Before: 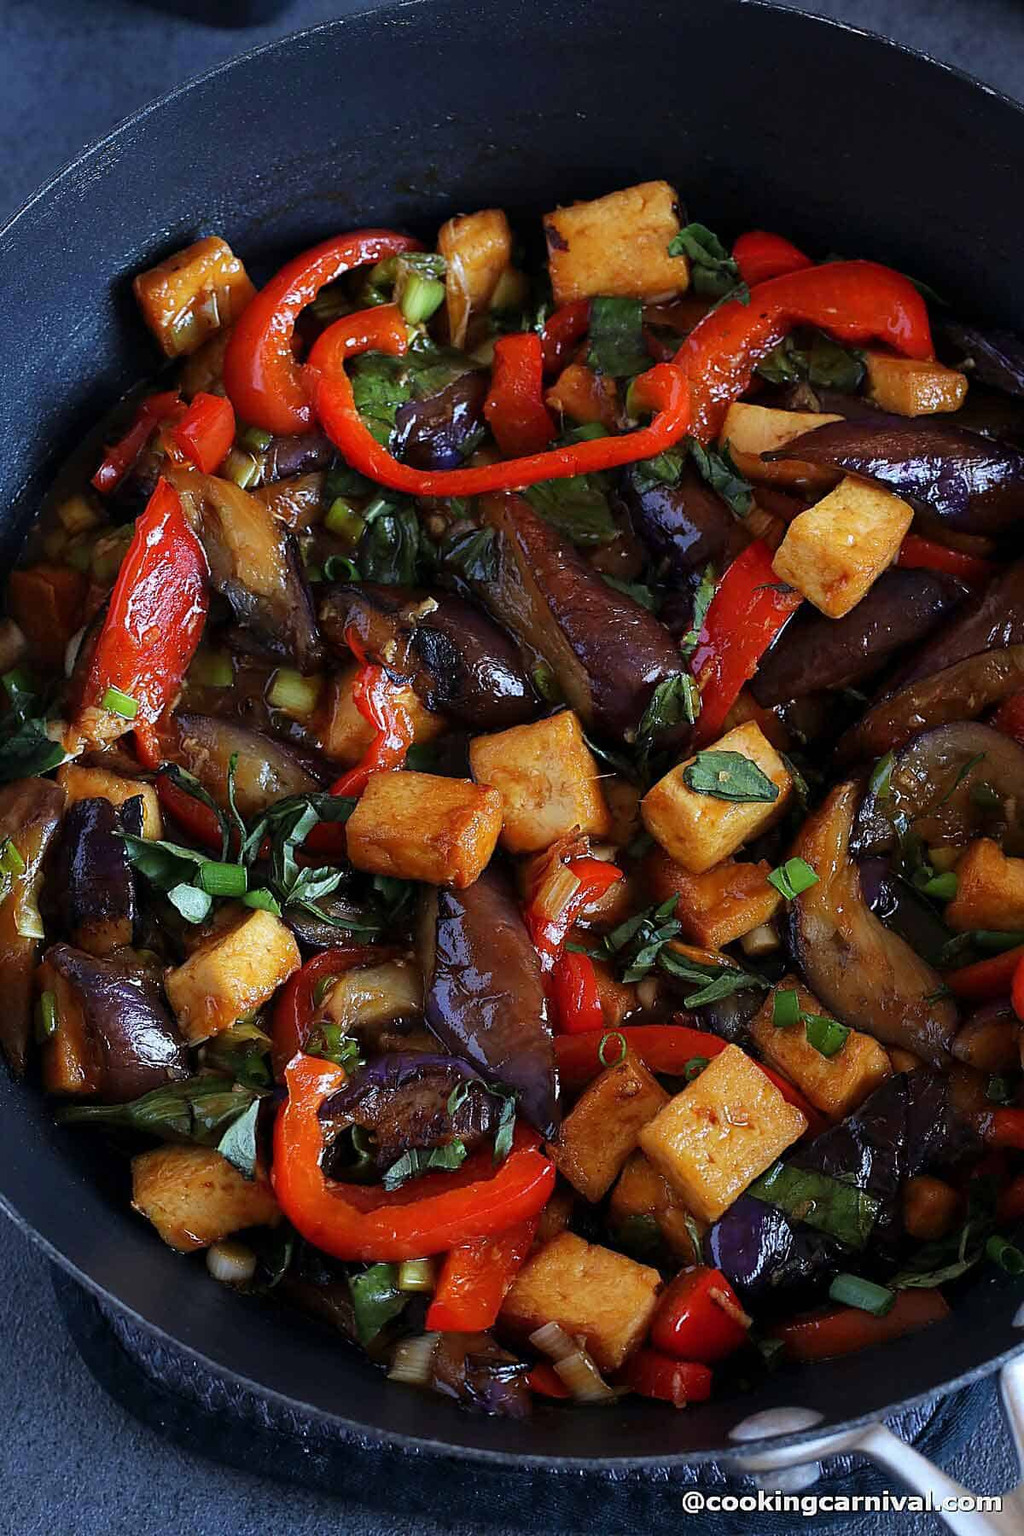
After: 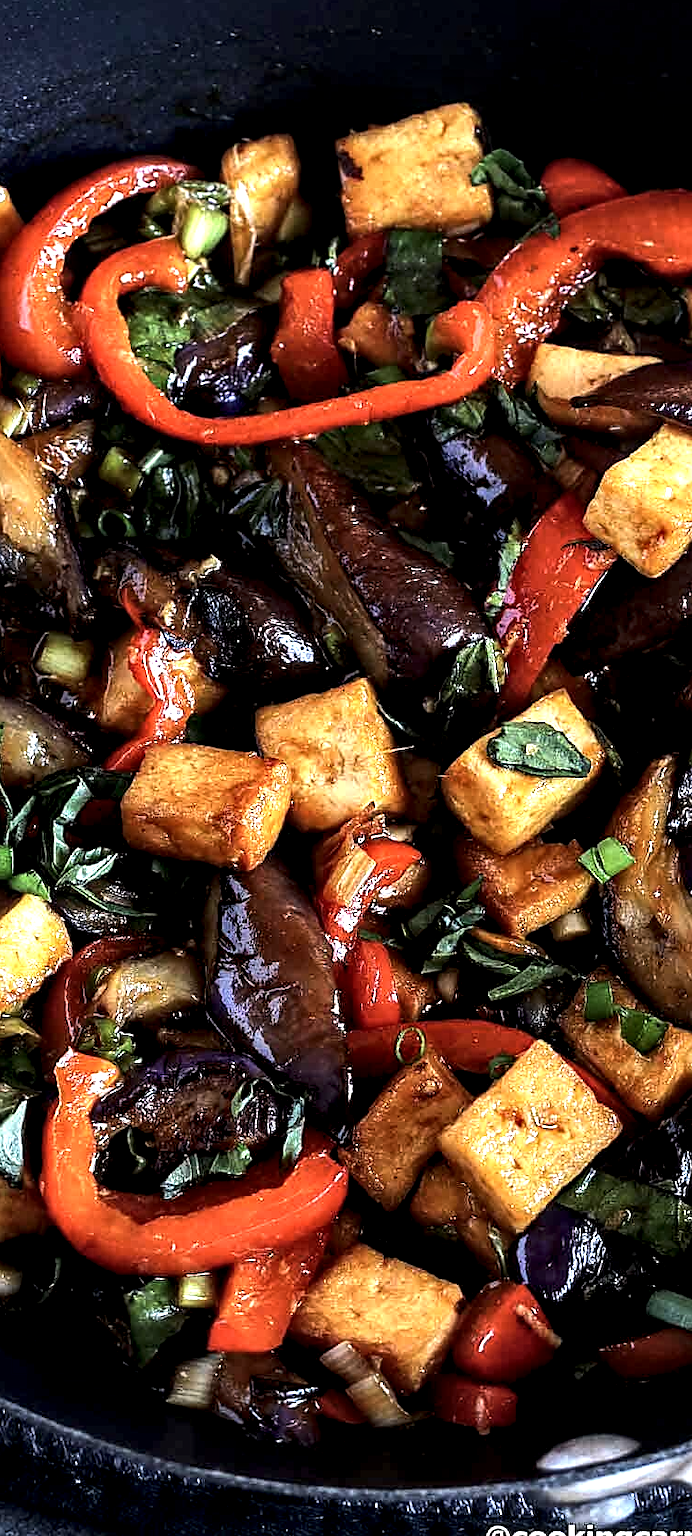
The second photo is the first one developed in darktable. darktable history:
tone equalizer: -8 EV -0.75 EV, -7 EV -0.7 EV, -6 EV -0.6 EV, -5 EV -0.4 EV, -3 EV 0.4 EV, -2 EV 0.6 EV, -1 EV 0.7 EV, +0 EV 0.75 EV, edges refinement/feathering 500, mask exposure compensation -1.57 EV, preserve details no
local contrast: highlights 80%, shadows 57%, detail 175%, midtone range 0.602
crop and rotate: left 22.918%, top 5.629%, right 14.711%, bottom 2.247%
